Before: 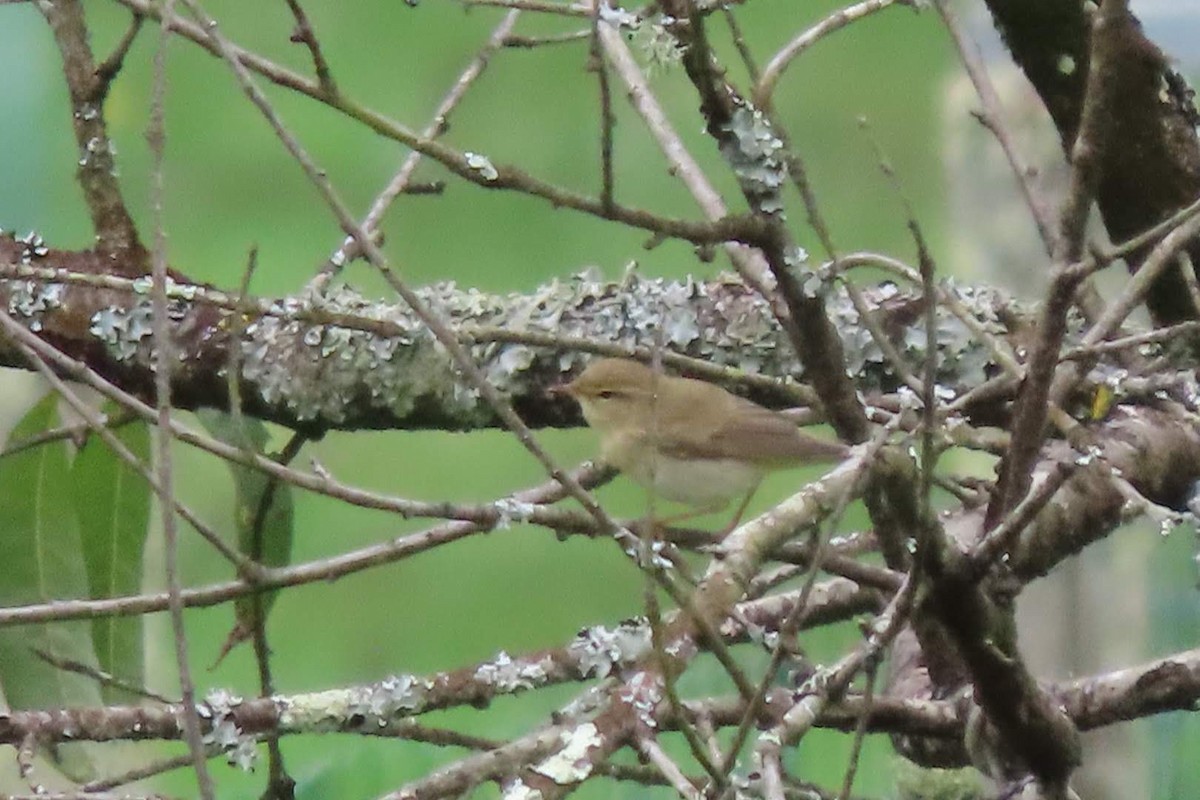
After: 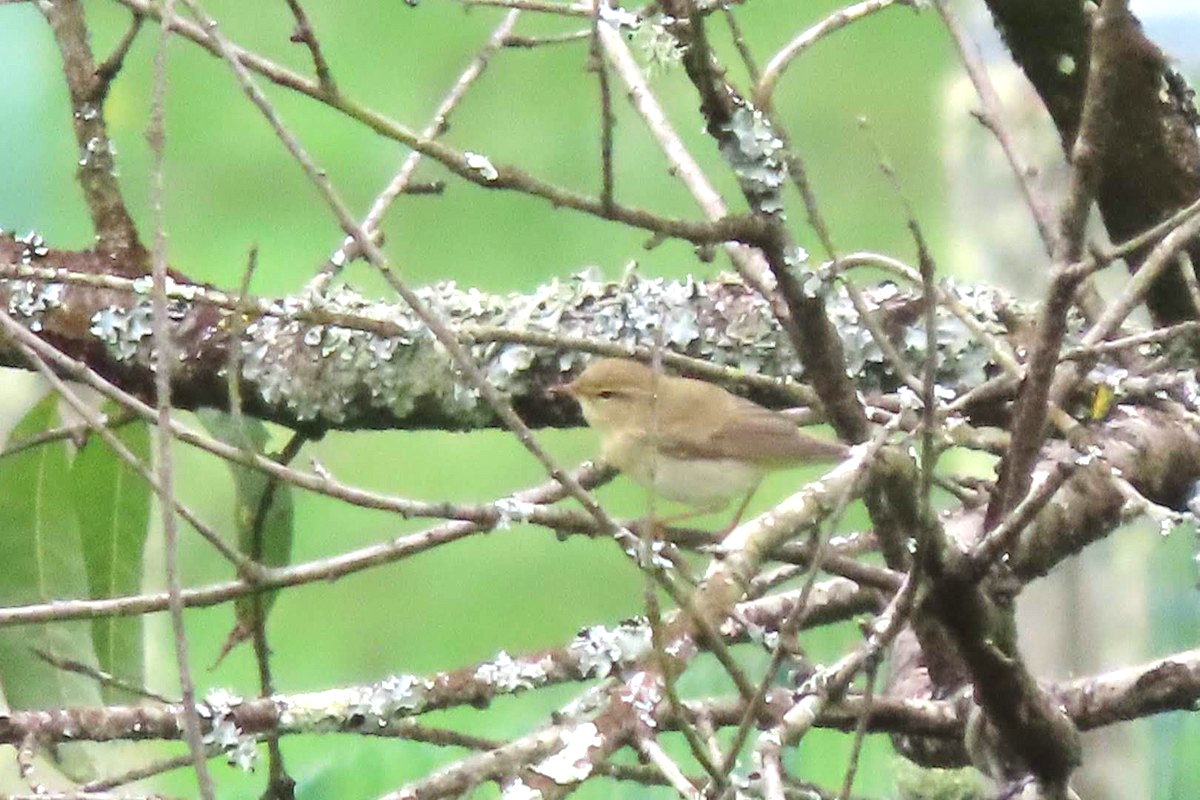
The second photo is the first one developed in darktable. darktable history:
exposure: black level correction 0, exposure 0.898 EV, compensate exposure bias true, compensate highlight preservation false
